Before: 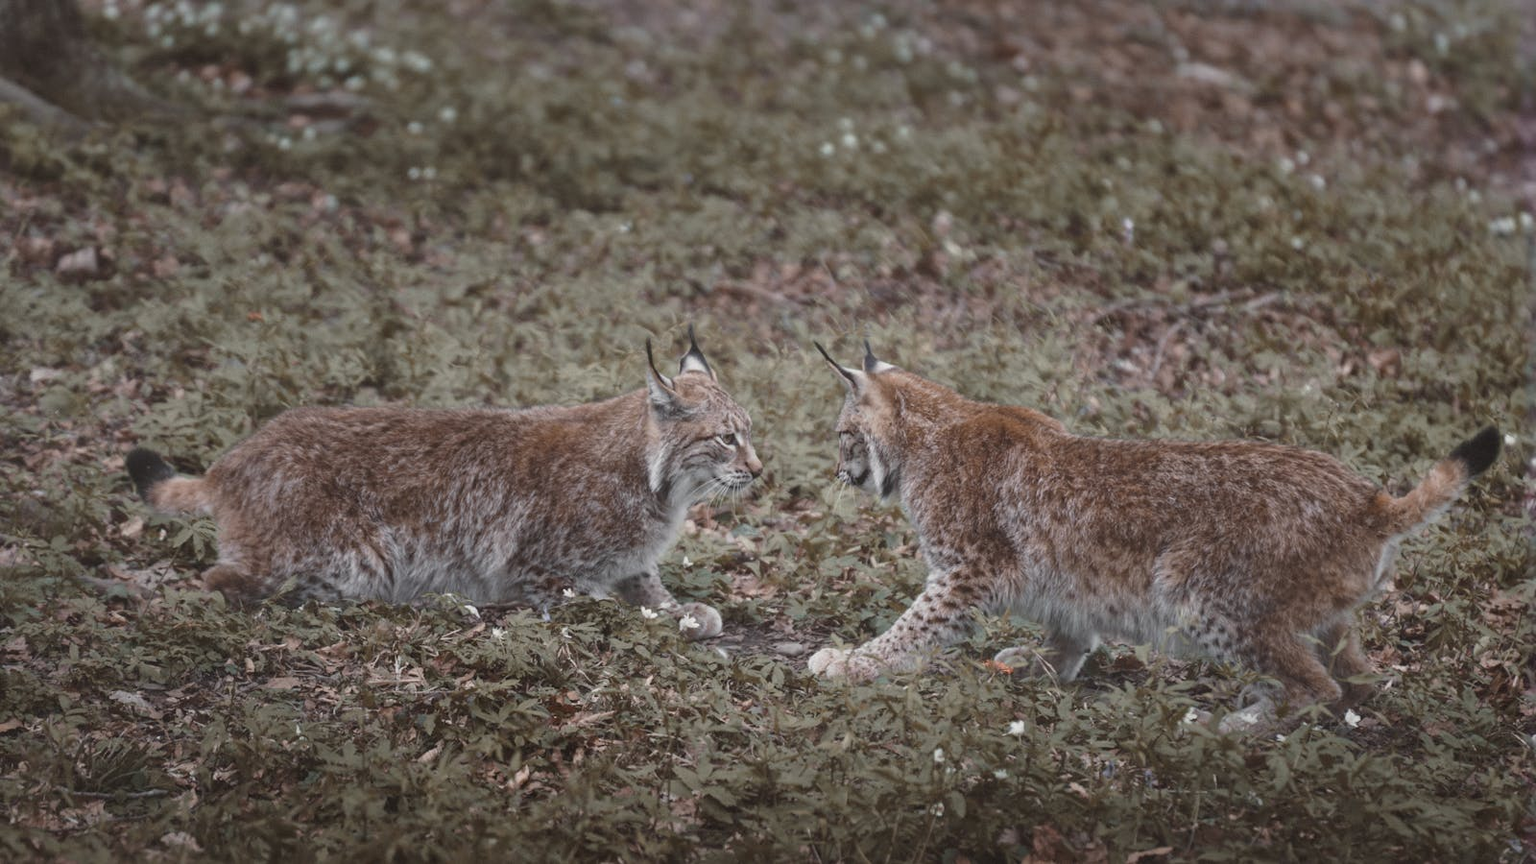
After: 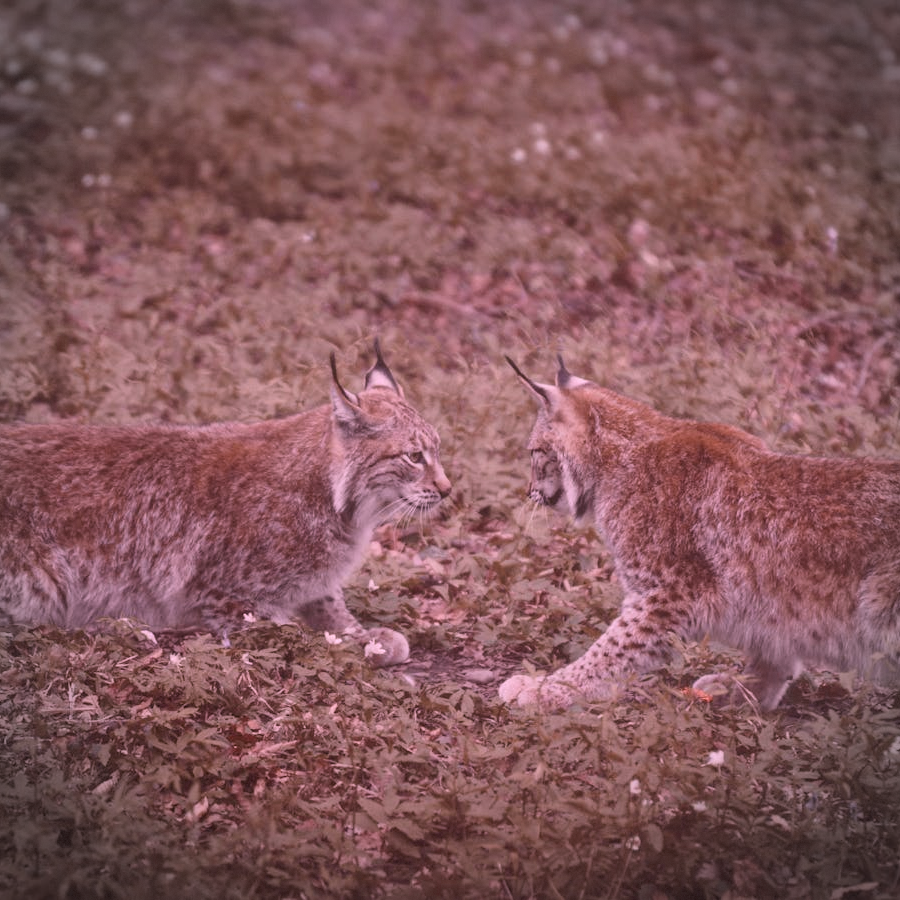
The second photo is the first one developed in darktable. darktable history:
rgb levels: mode RGB, independent channels, levels [[0, 0.474, 1], [0, 0.5, 1], [0, 0.5, 1]]
exposure: compensate highlight preservation false
white balance: red 1.066, blue 1.119
crop: left 21.496%, right 22.254%
vignetting: dithering 8-bit output, unbound false
shadows and highlights: shadows 40, highlights -60
color correction: highlights a* 14.52, highlights b* 4.84
